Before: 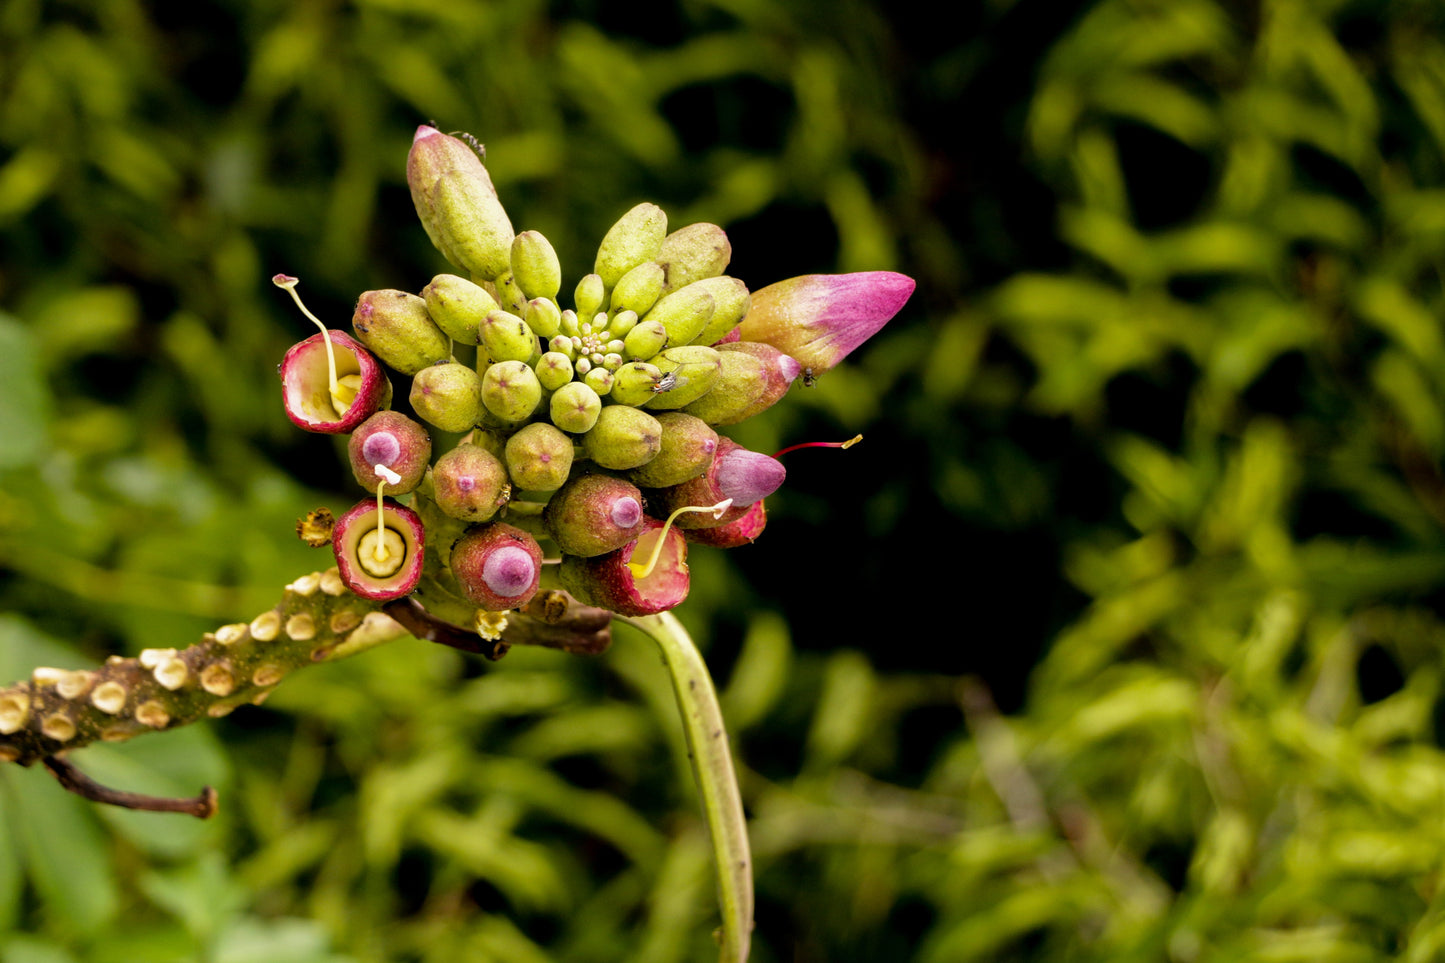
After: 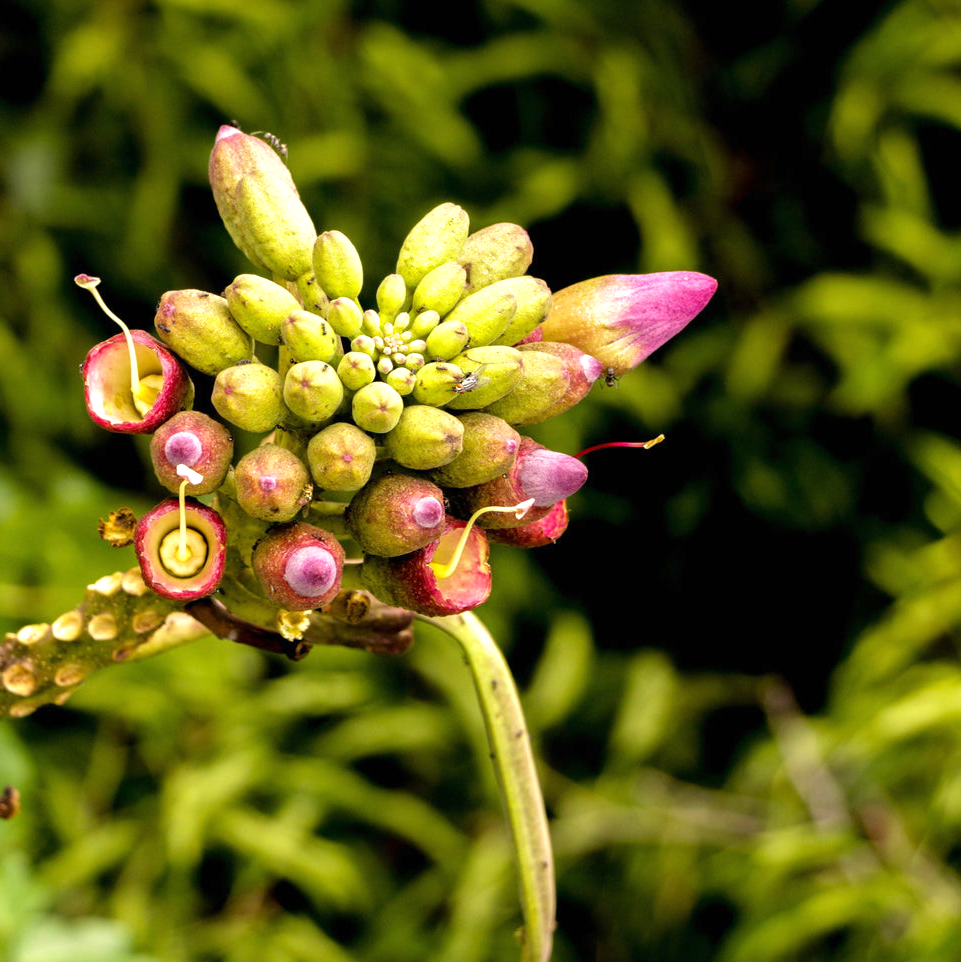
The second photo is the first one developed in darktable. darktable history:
exposure: black level correction 0, exposure 0.5 EV, compensate highlight preservation false
crop and rotate: left 13.728%, right 19.721%
